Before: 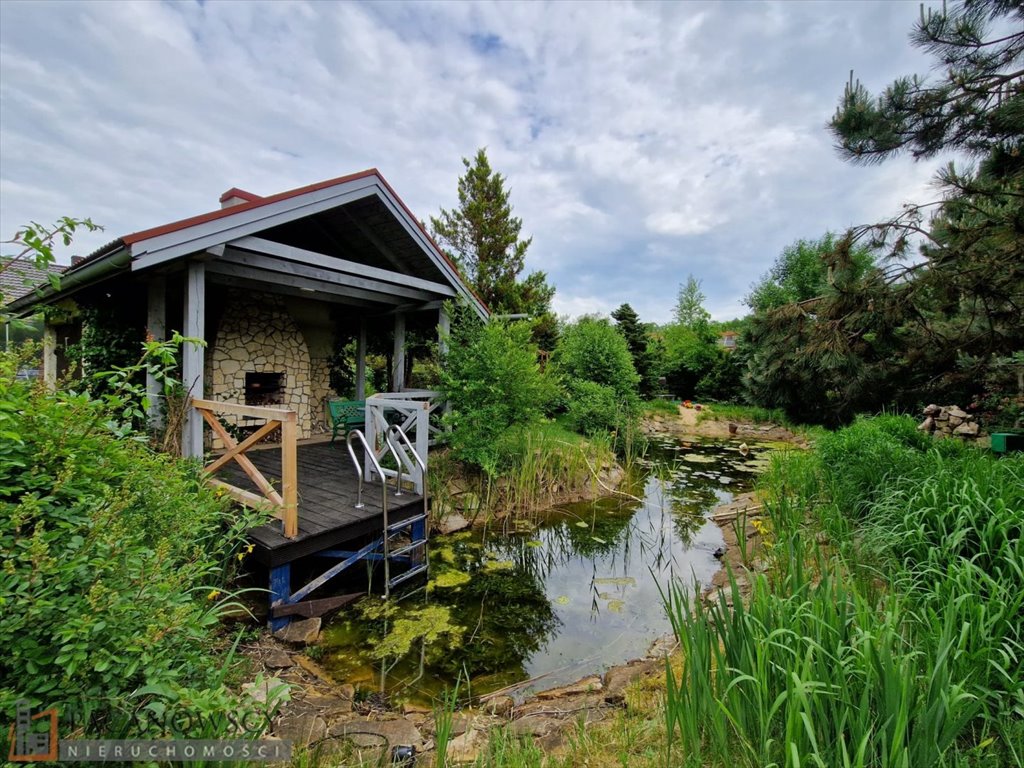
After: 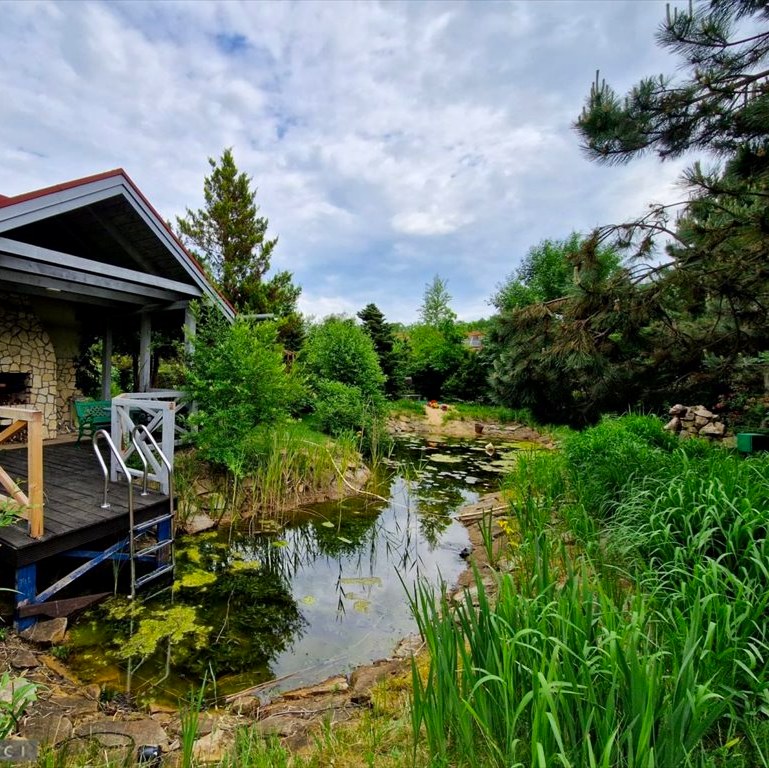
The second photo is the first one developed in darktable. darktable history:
contrast equalizer: y [[0.6 ×6], [0.55 ×6], [0 ×6], [0 ×6], [0 ×6]], mix 0.151
crop and rotate: left 24.84%
contrast brightness saturation: contrast 0.078, saturation 0.197
